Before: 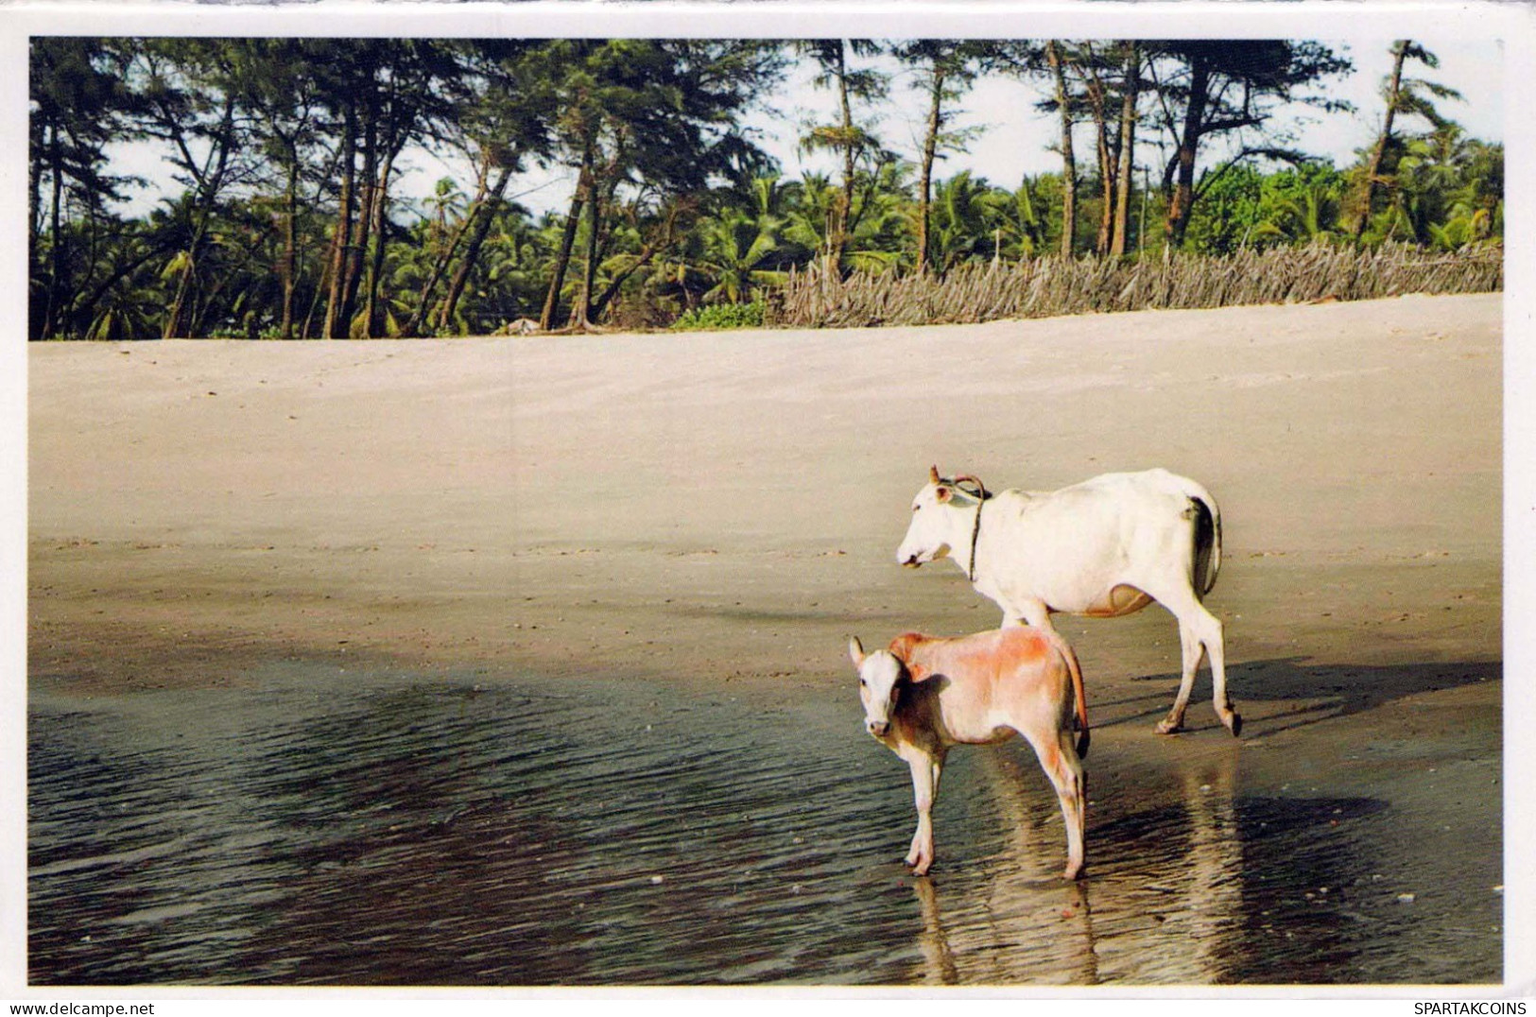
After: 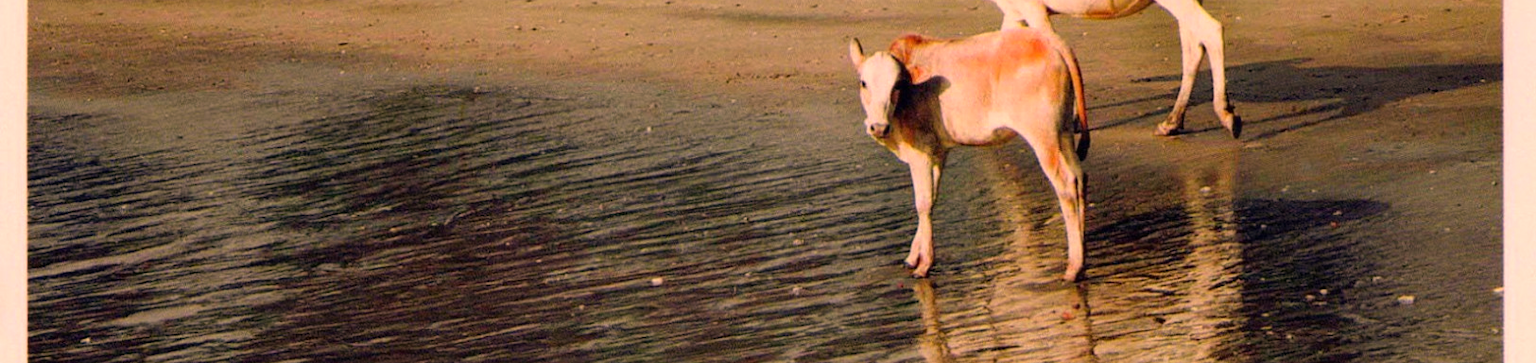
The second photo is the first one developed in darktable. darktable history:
crop and rotate: top 58.891%, bottom 5.248%
color correction: highlights a* 20.56, highlights b* 19.62
